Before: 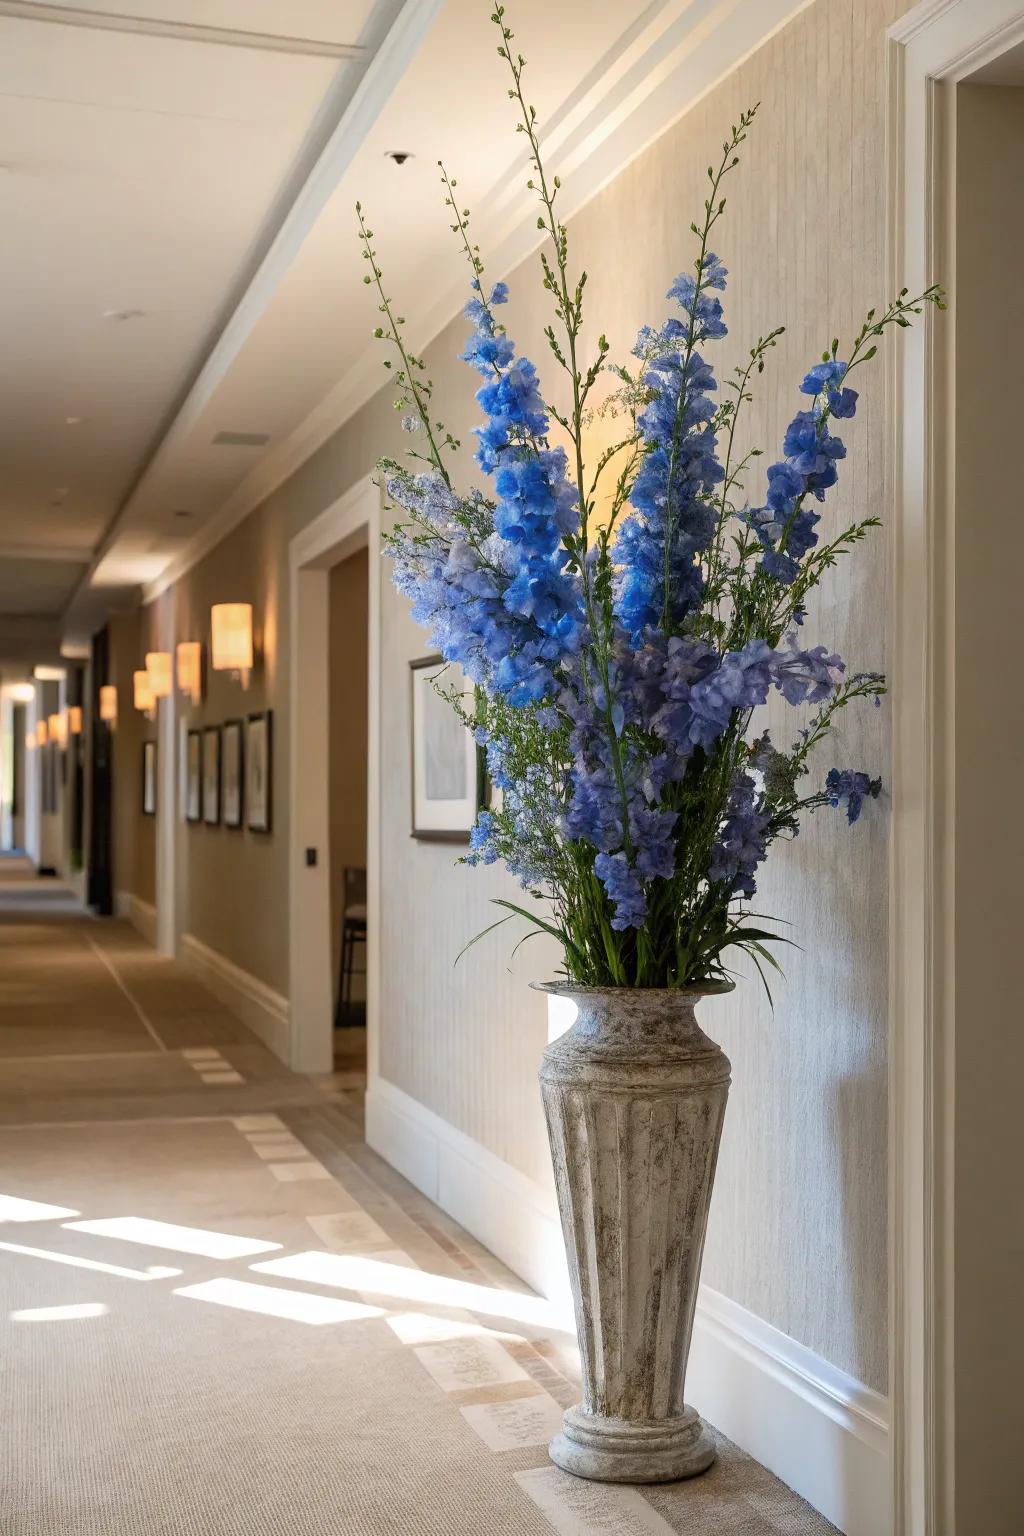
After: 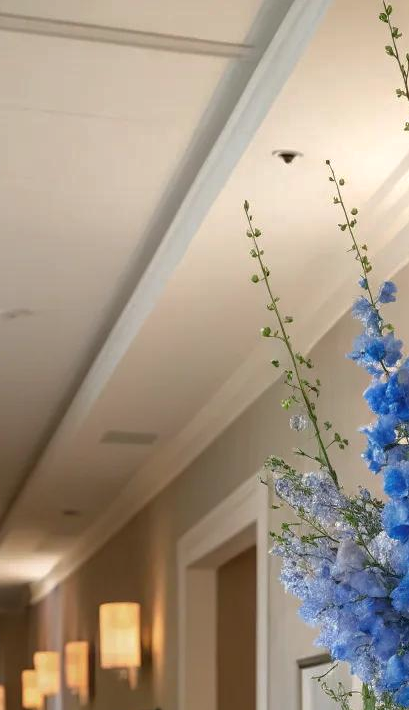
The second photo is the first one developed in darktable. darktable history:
crop and rotate: left 10.99%, top 0.108%, right 48.986%, bottom 53.631%
tone equalizer: -8 EV -0.001 EV, -7 EV 0.001 EV, -6 EV -0.002 EV, -5 EV -0.007 EV, -4 EV -0.086 EV, -3 EV -0.212 EV, -2 EV -0.27 EV, -1 EV 0.111 EV, +0 EV 0.312 EV, edges refinement/feathering 500, mask exposure compensation -1.57 EV, preserve details no
